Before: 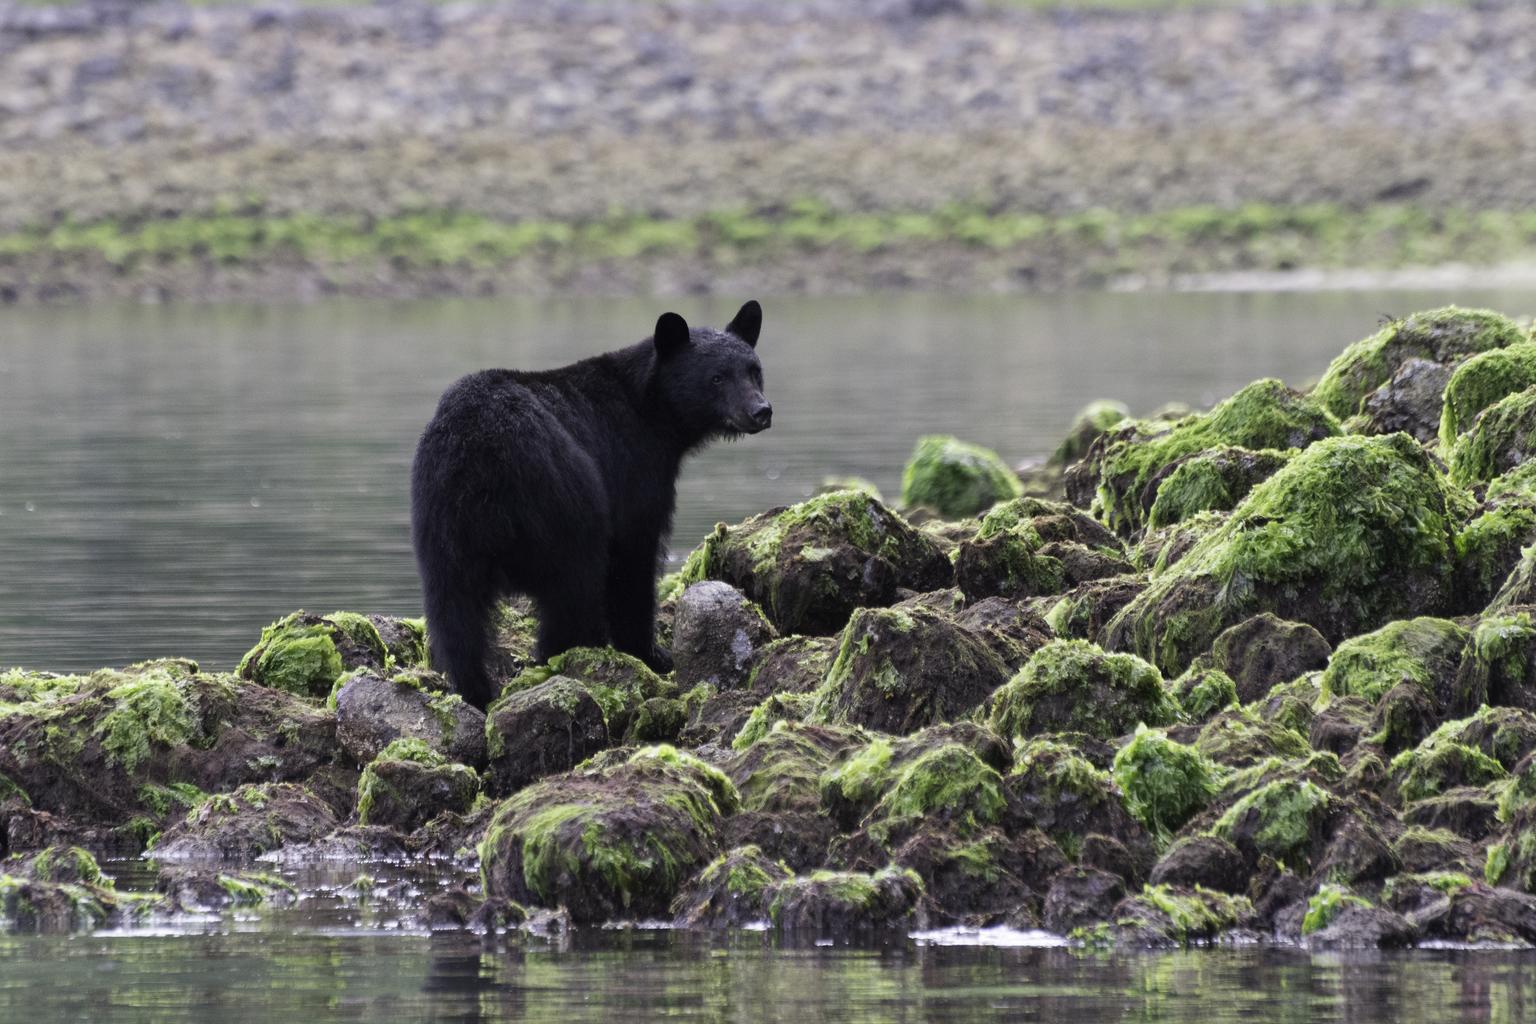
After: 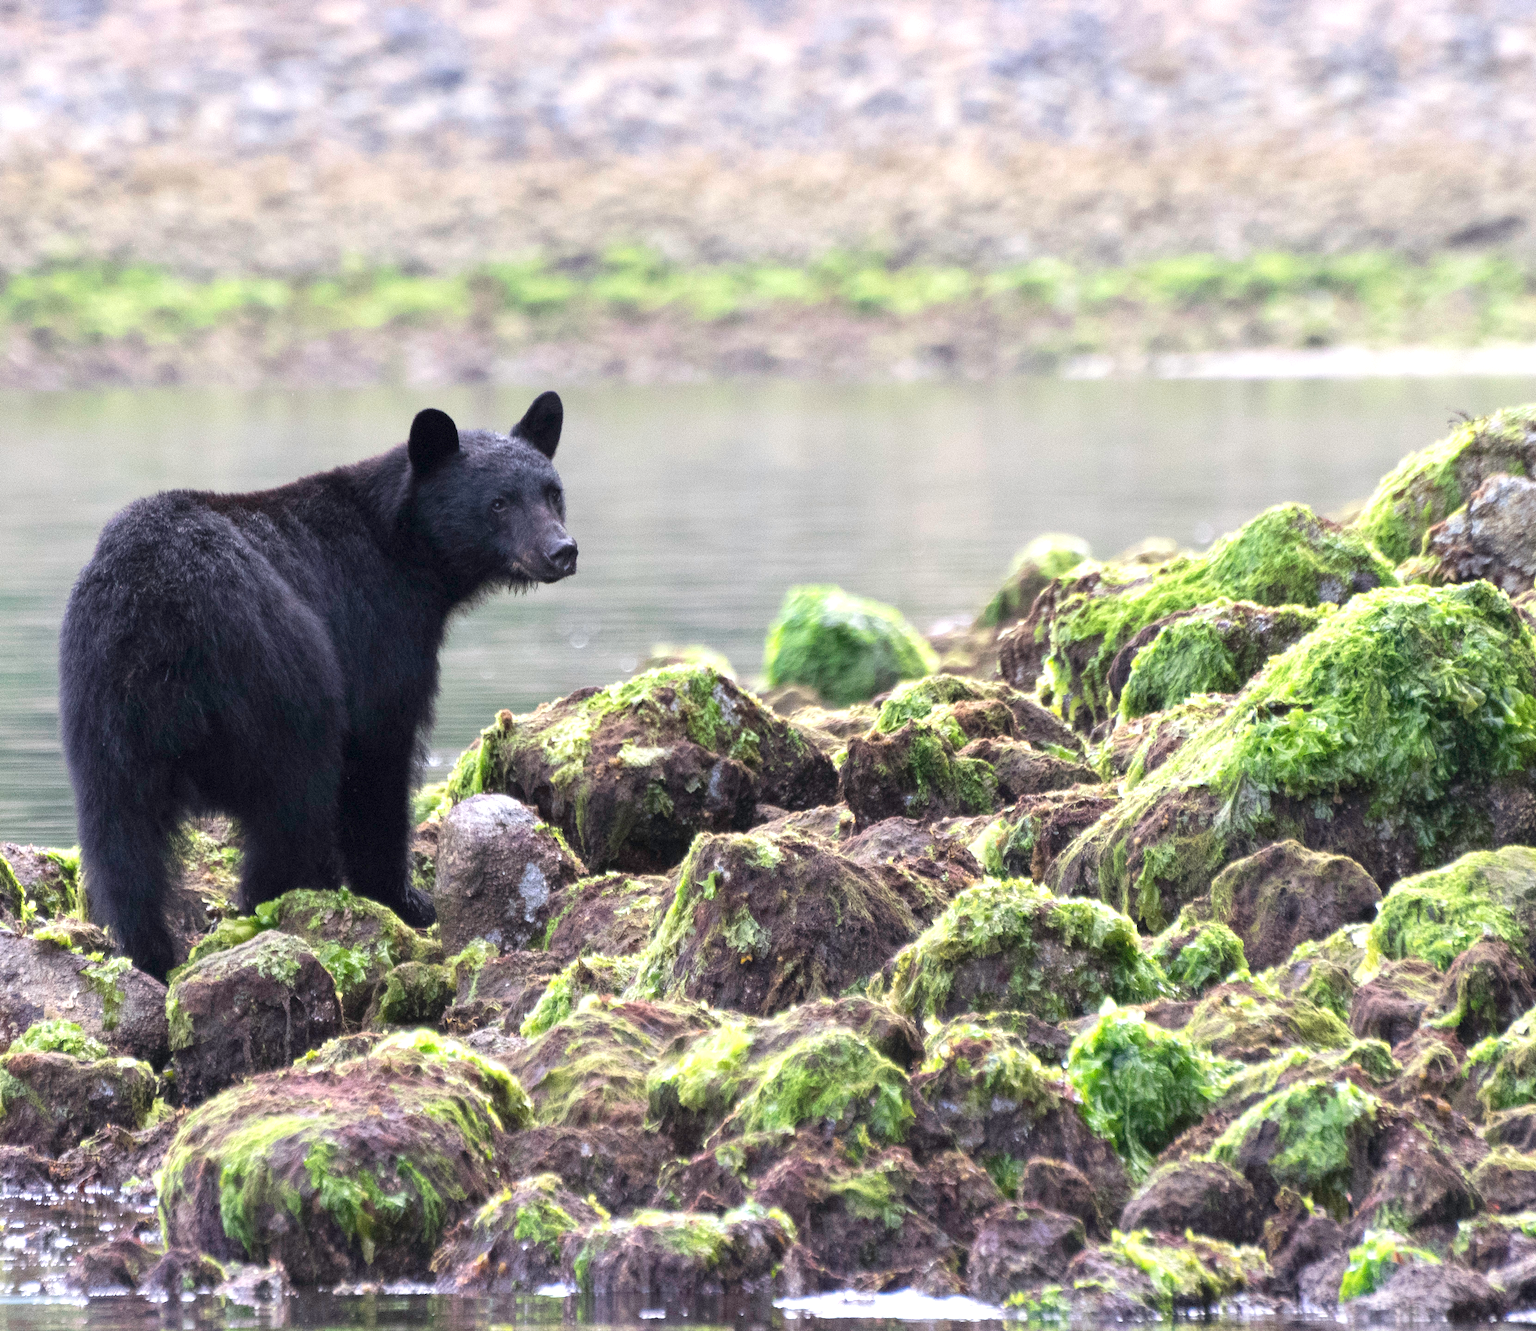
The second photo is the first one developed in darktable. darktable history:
exposure: black level correction 0, exposure 0.7 EV, compensate exposure bias true, compensate highlight preservation false
crop and rotate: left 24.119%, top 2.768%, right 6.267%, bottom 6.705%
